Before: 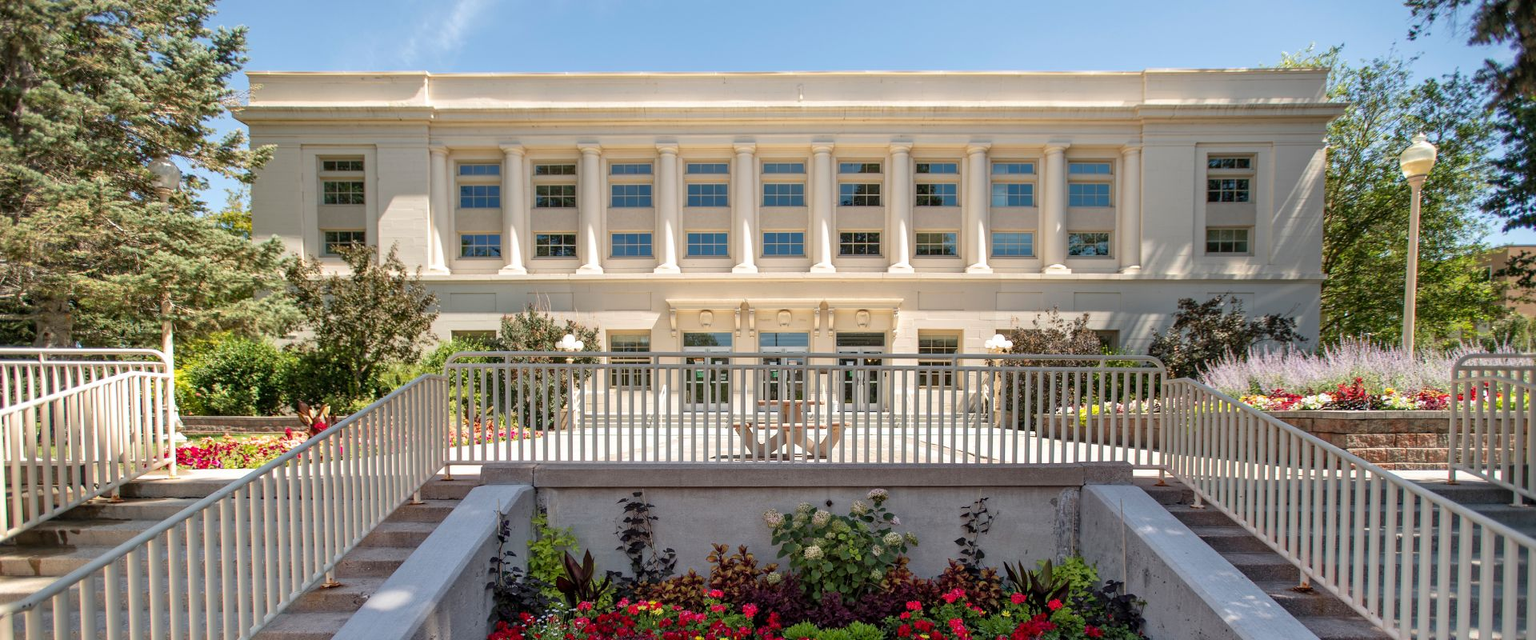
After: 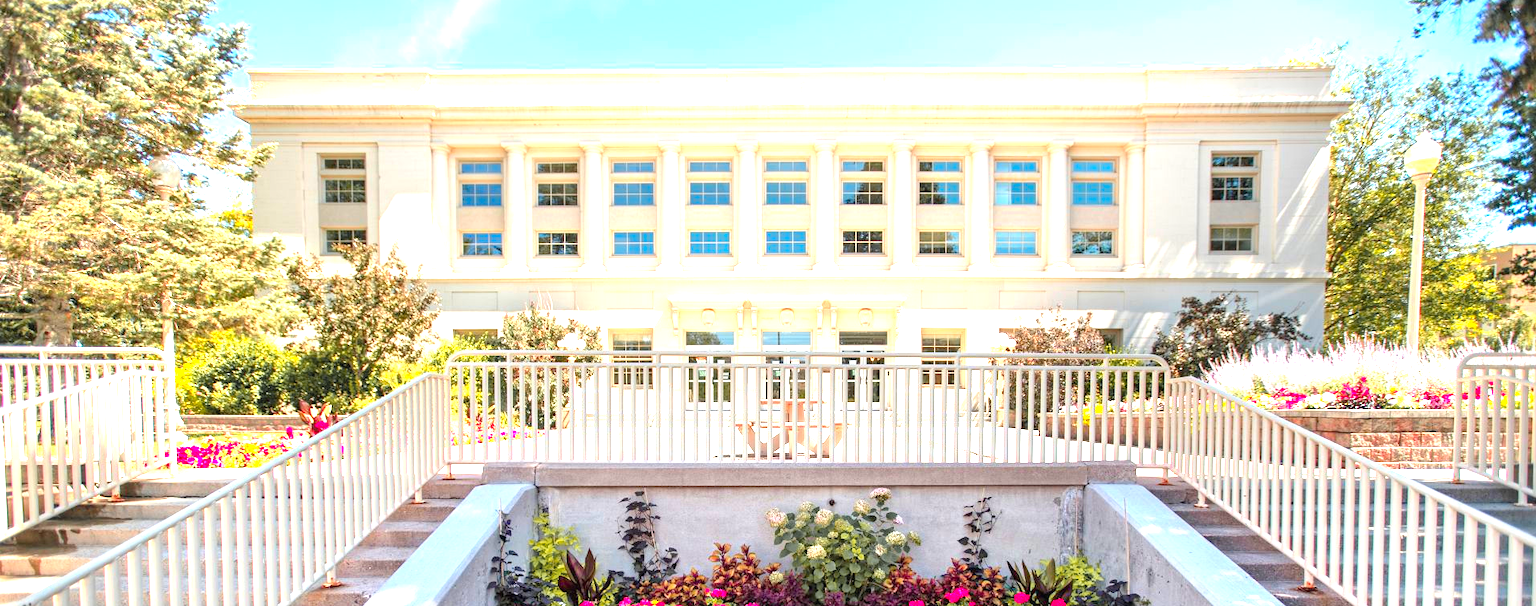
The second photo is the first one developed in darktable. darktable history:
crop: top 0.423%, right 0.266%, bottom 5.021%
contrast brightness saturation: brightness 0.086, saturation 0.194
exposure: black level correction 0, exposure 1.698 EV, compensate highlight preservation false
color zones: curves: ch1 [(0.29, 0.492) (0.373, 0.185) (0.509, 0.481)]; ch2 [(0.25, 0.462) (0.749, 0.457)]
